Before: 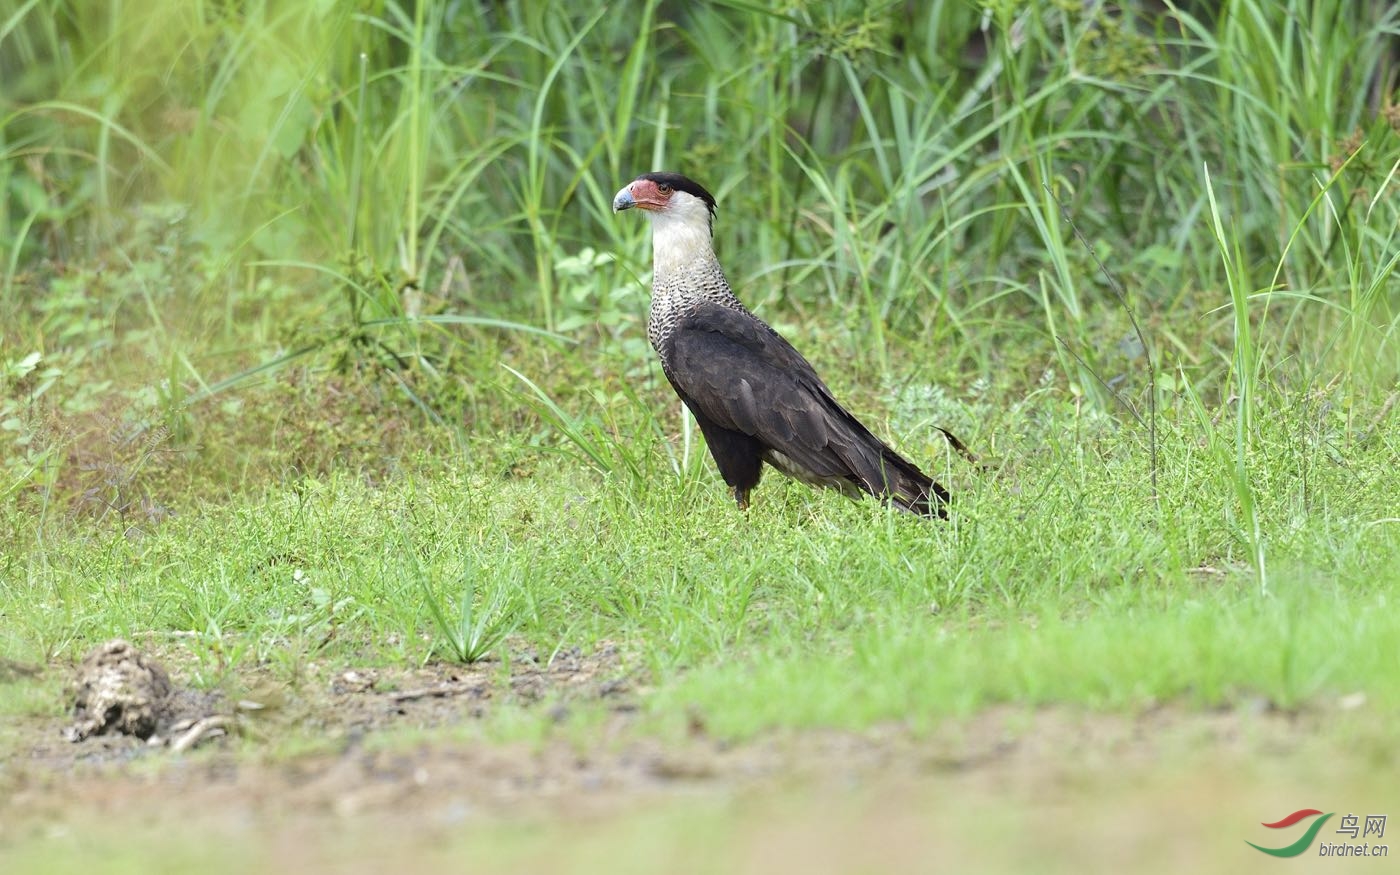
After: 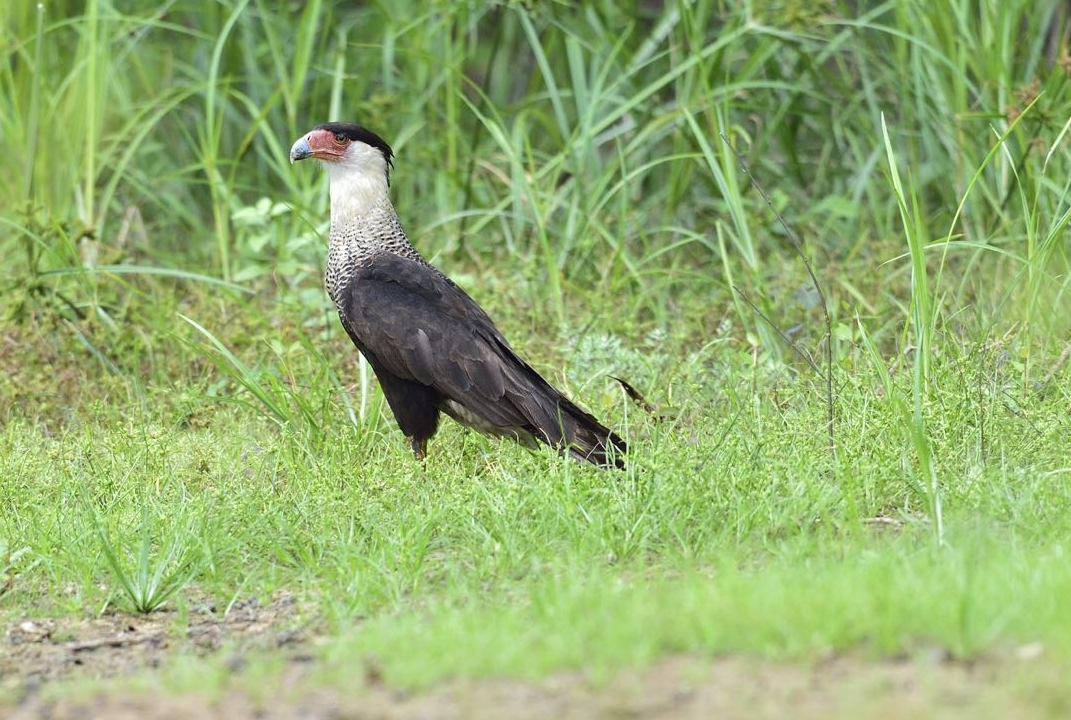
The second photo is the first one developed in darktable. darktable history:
crop: left 23.095%, top 5.827%, bottom 11.854%
